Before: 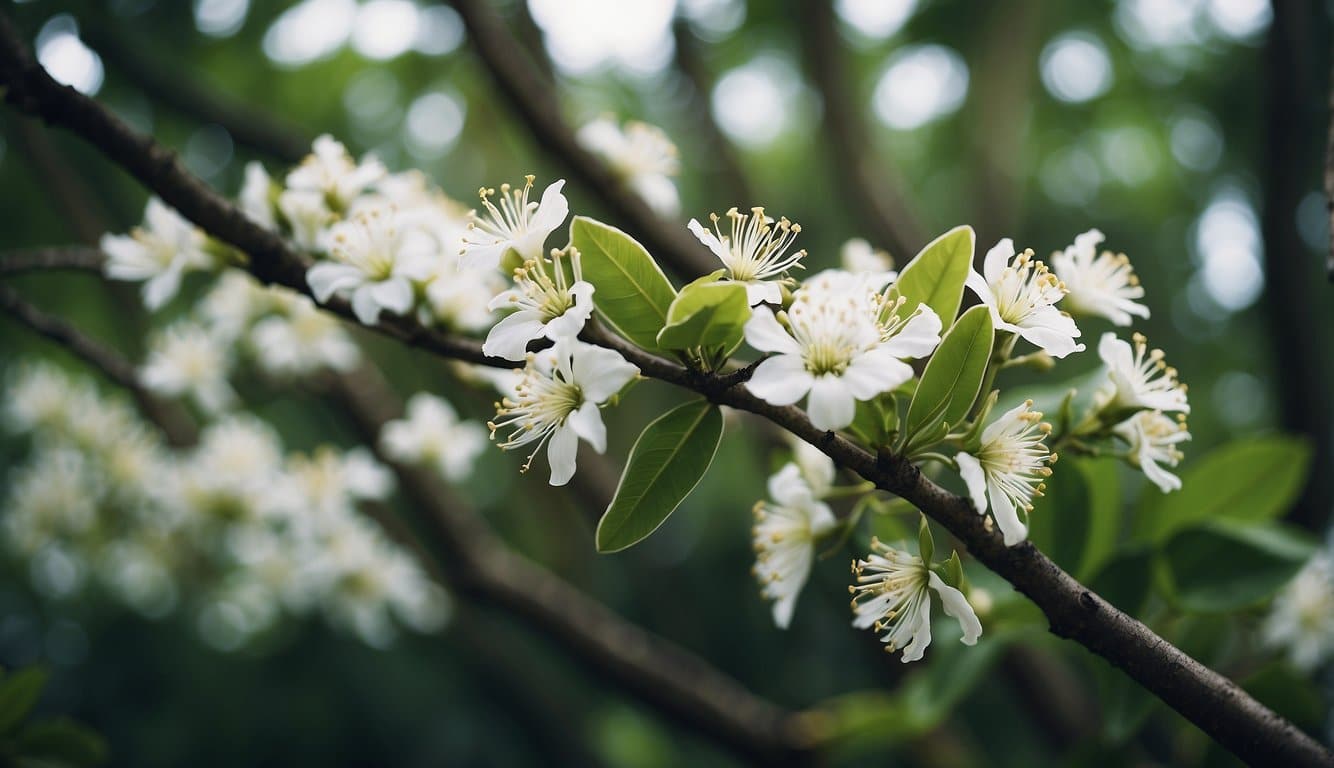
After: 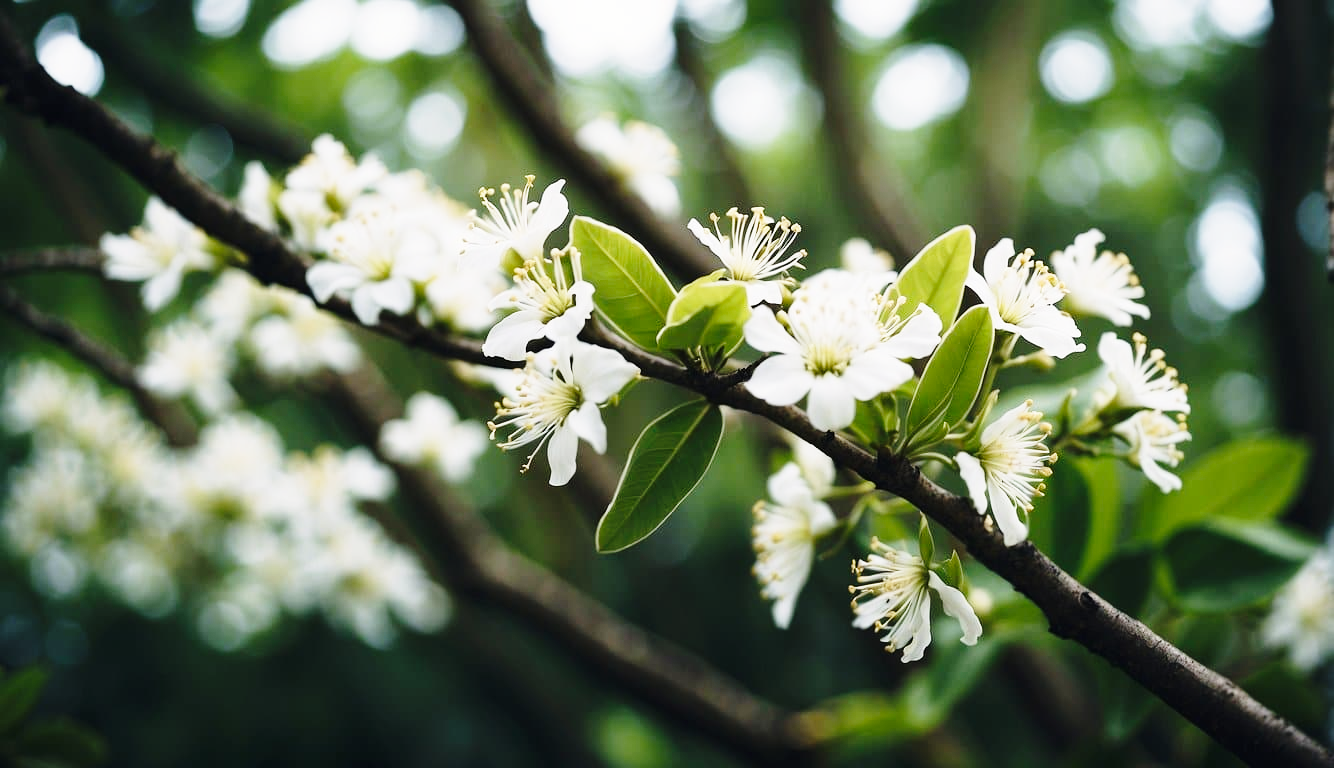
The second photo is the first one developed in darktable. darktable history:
base curve: curves: ch0 [(0, 0) (0.028, 0.03) (0.121, 0.232) (0.46, 0.748) (0.859, 0.968) (1, 1)], preserve colors none
levels: levels [0, 0.51, 1]
